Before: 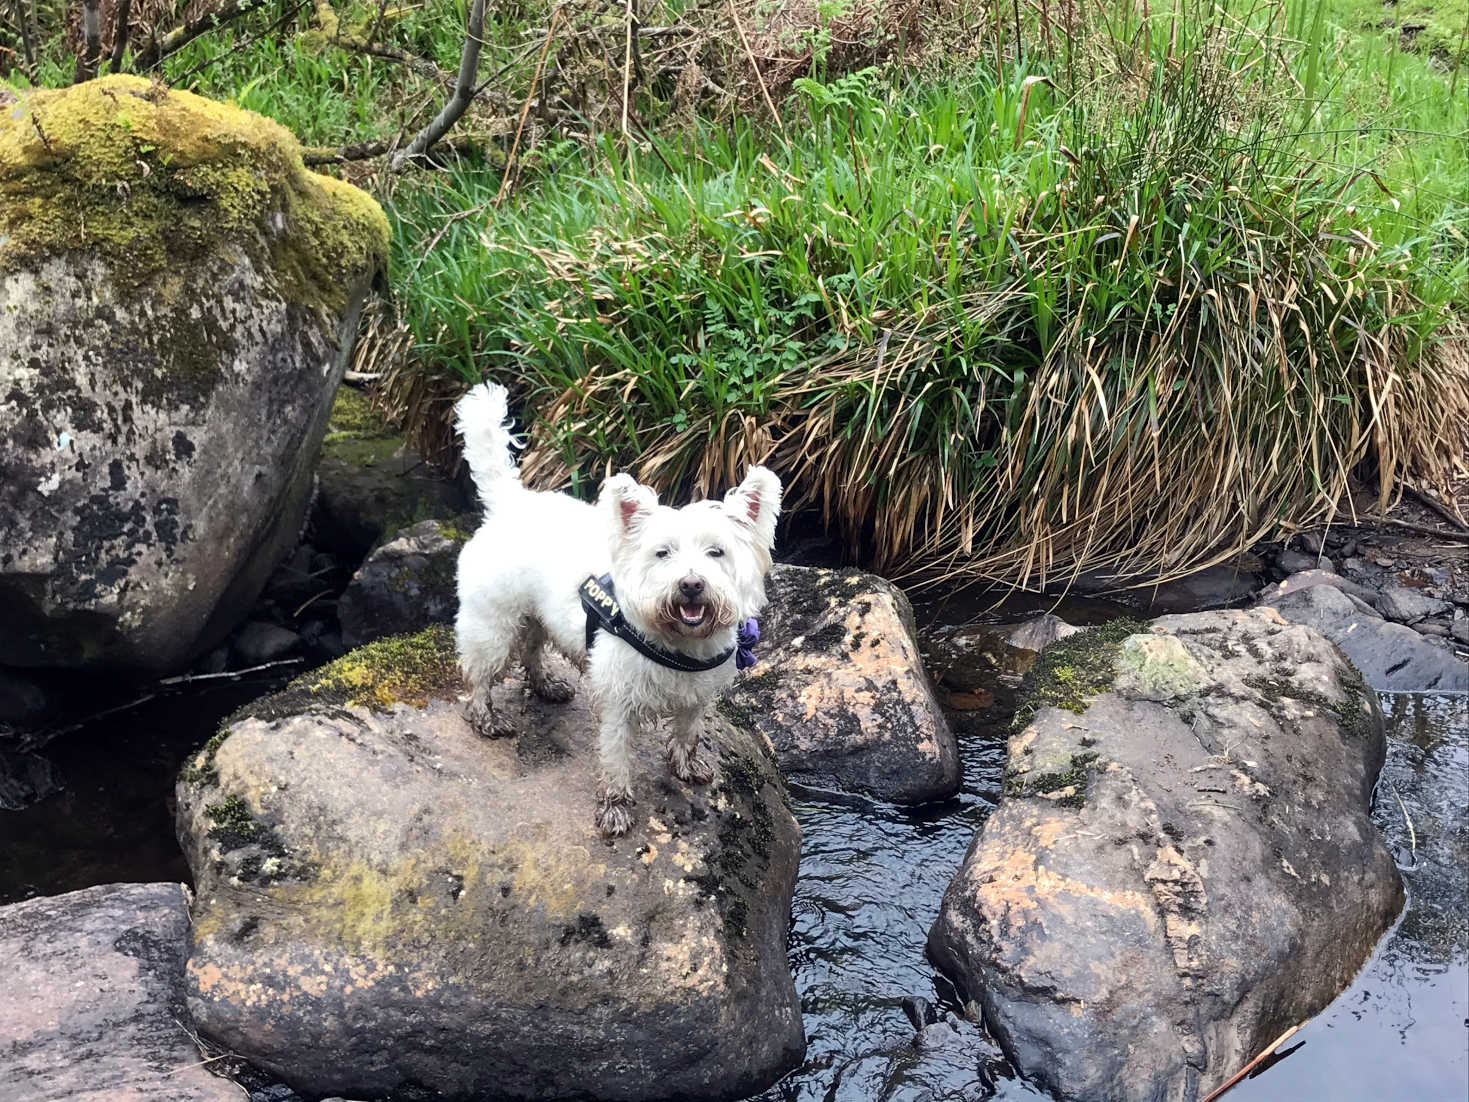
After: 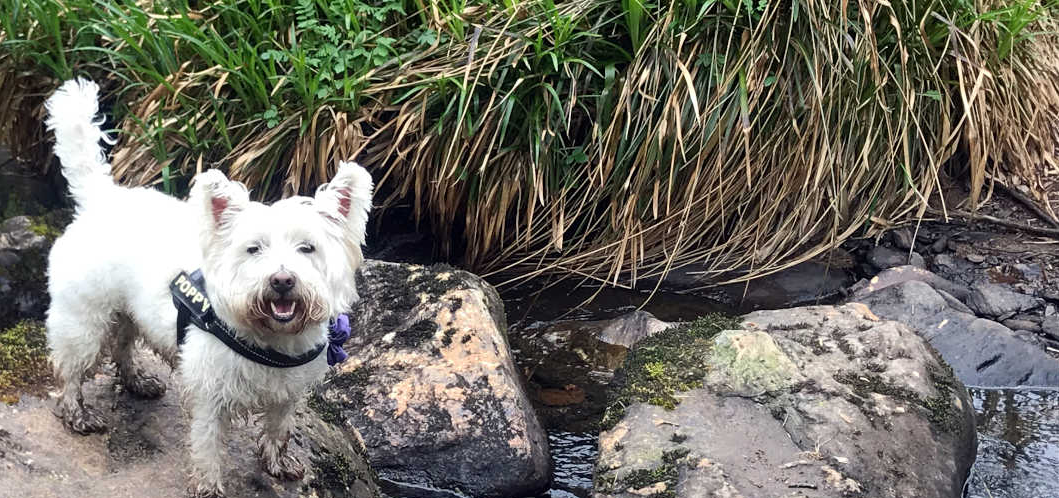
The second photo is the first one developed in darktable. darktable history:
crop and rotate: left 27.847%, top 27.633%, bottom 27.106%
